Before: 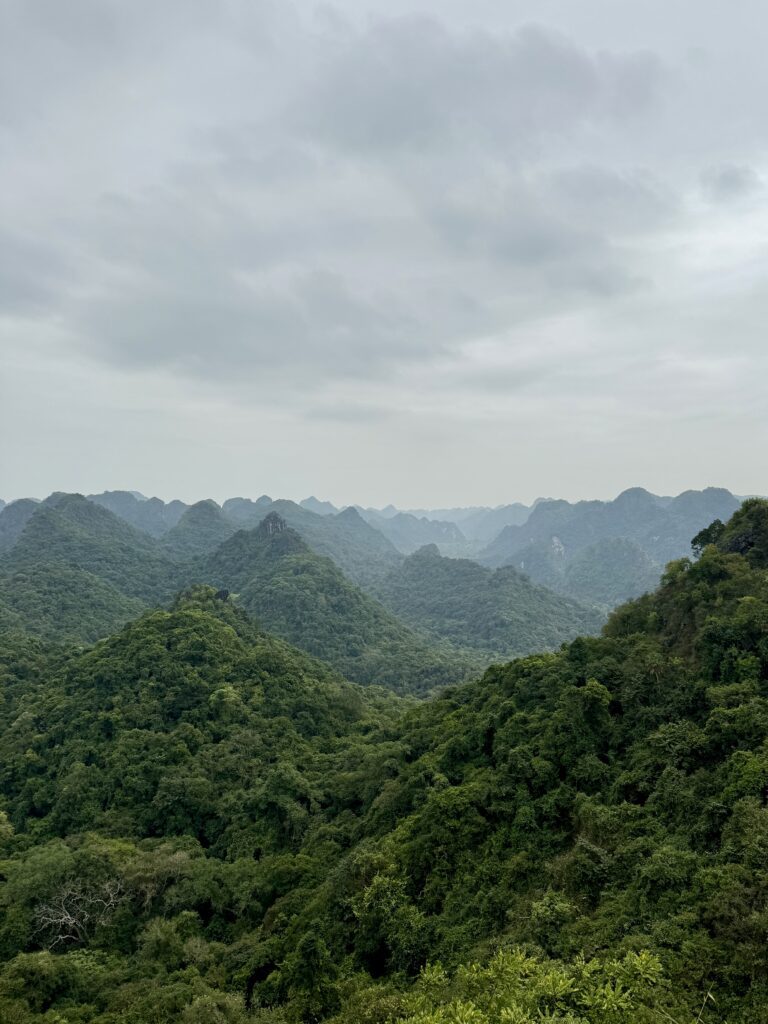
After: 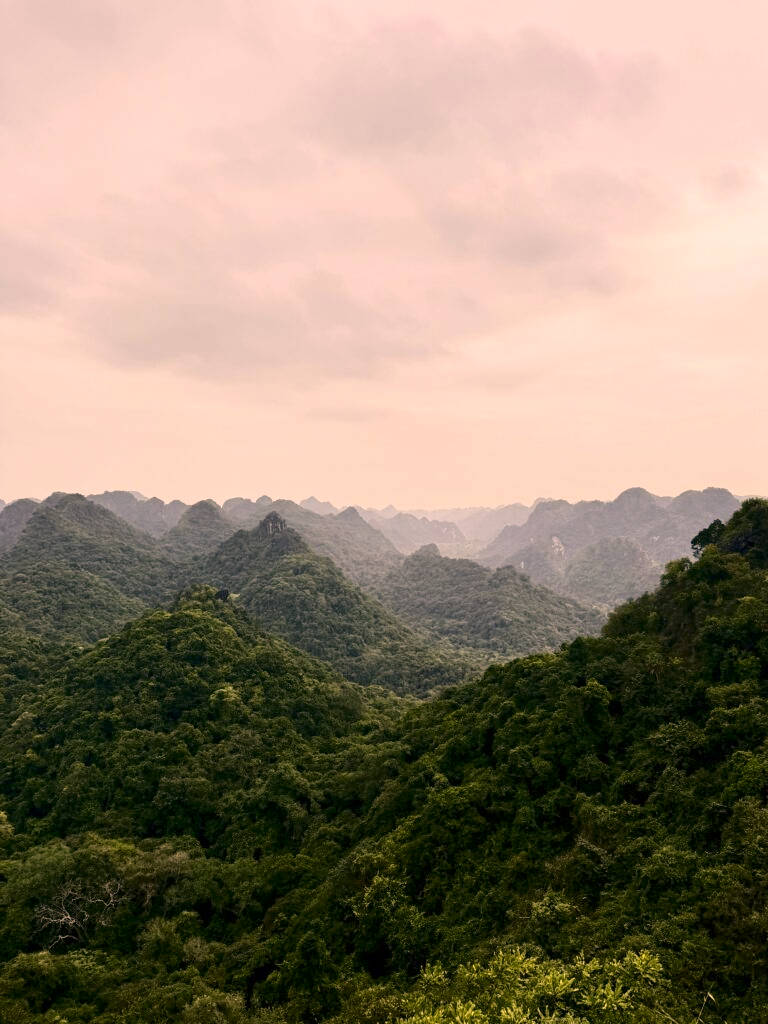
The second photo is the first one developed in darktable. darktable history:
contrast brightness saturation: contrast 0.28
color correction: highlights a* 17.88, highlights b* 18.79
